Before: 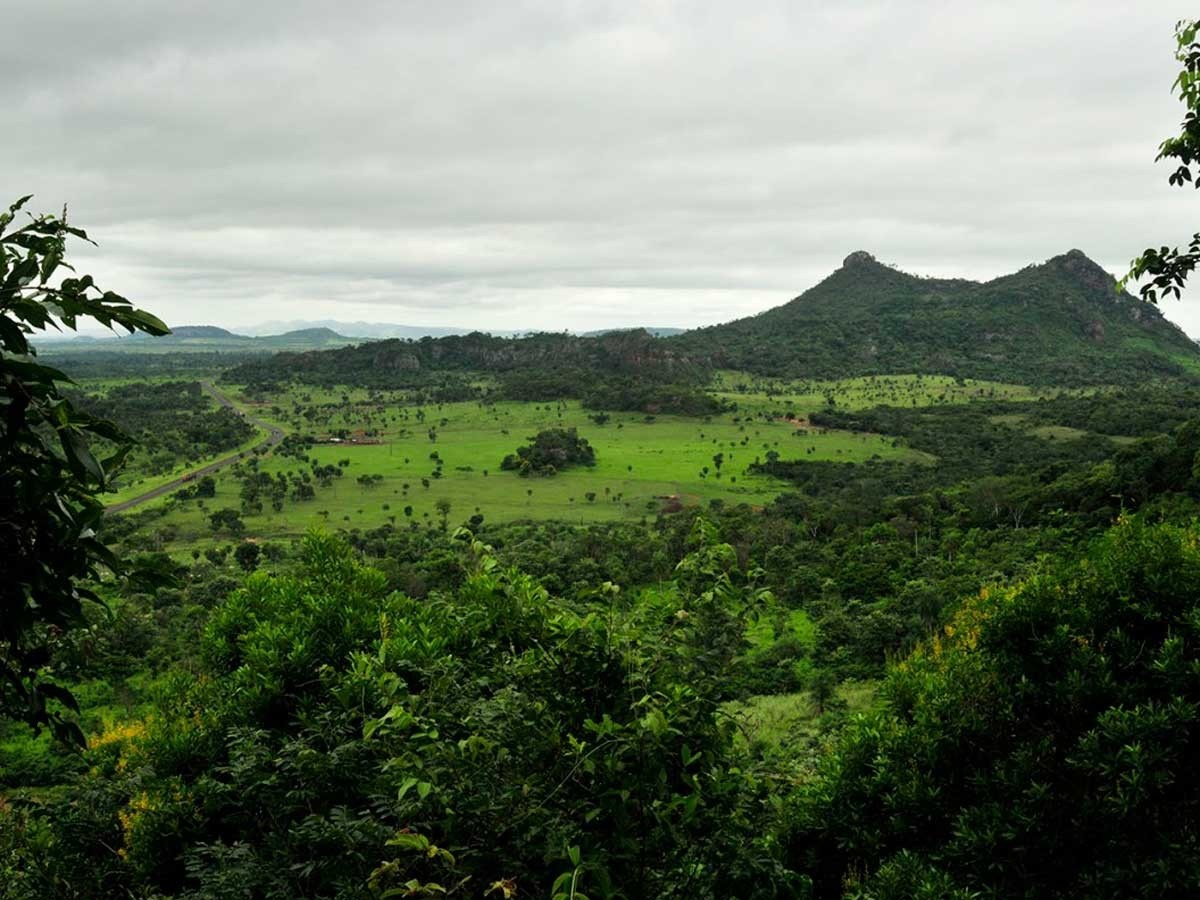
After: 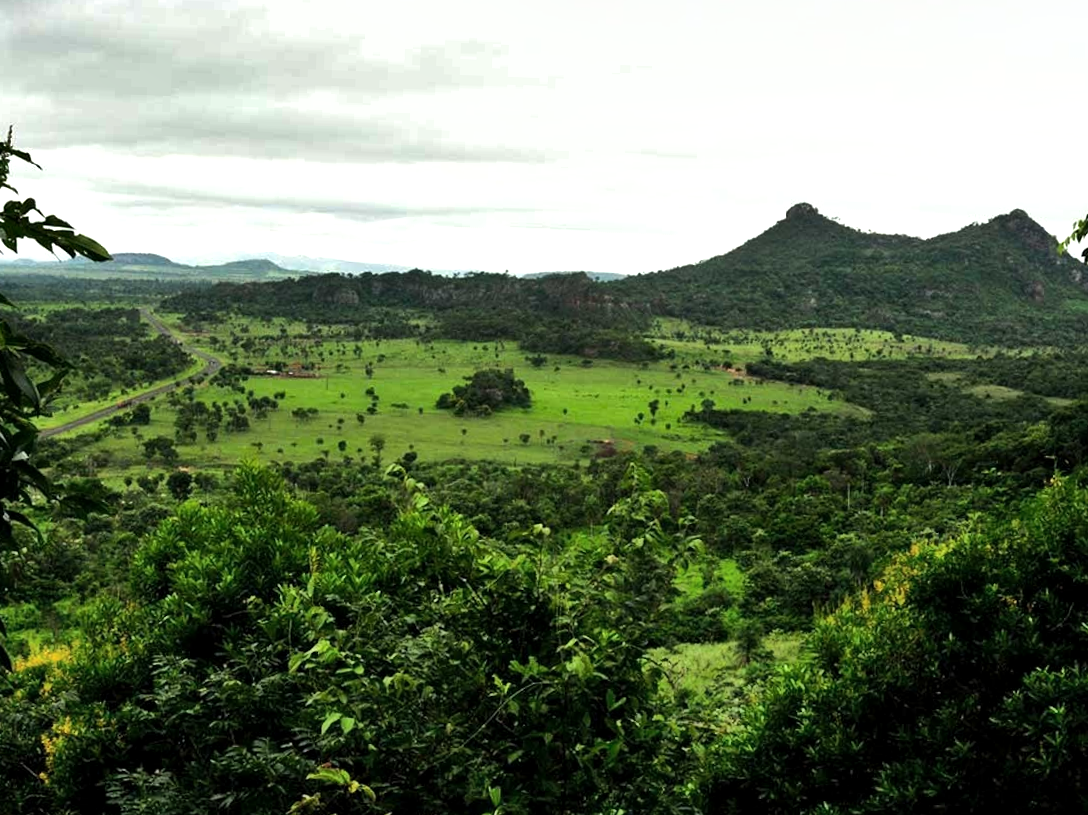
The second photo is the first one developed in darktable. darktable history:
crop and rotate: angle -2.14°, left 3.165%, top 4.309%, right 1.65%, bottom 0.661%
exposure: black level correction 0.001, exposure 0.192 EV, compensate highlight preservation false
shadows and highlights: shadows 39.64, highlights -53.37, low approximation 0.01, soften with gaussian
tone equalizer: -8 EV -0.413 EV, -7 EV -0.421 EV, -6 EV -0.302 EV, -5 EV -0.26 EV, -3 EV 0.193 EV, -2 EV 0.34 EV, -1 EV 0.389 EV, +0 EV 0.43 EV, edges refinement/feathering 500, mask exposure compensation -1.57 EV, preserve details no
